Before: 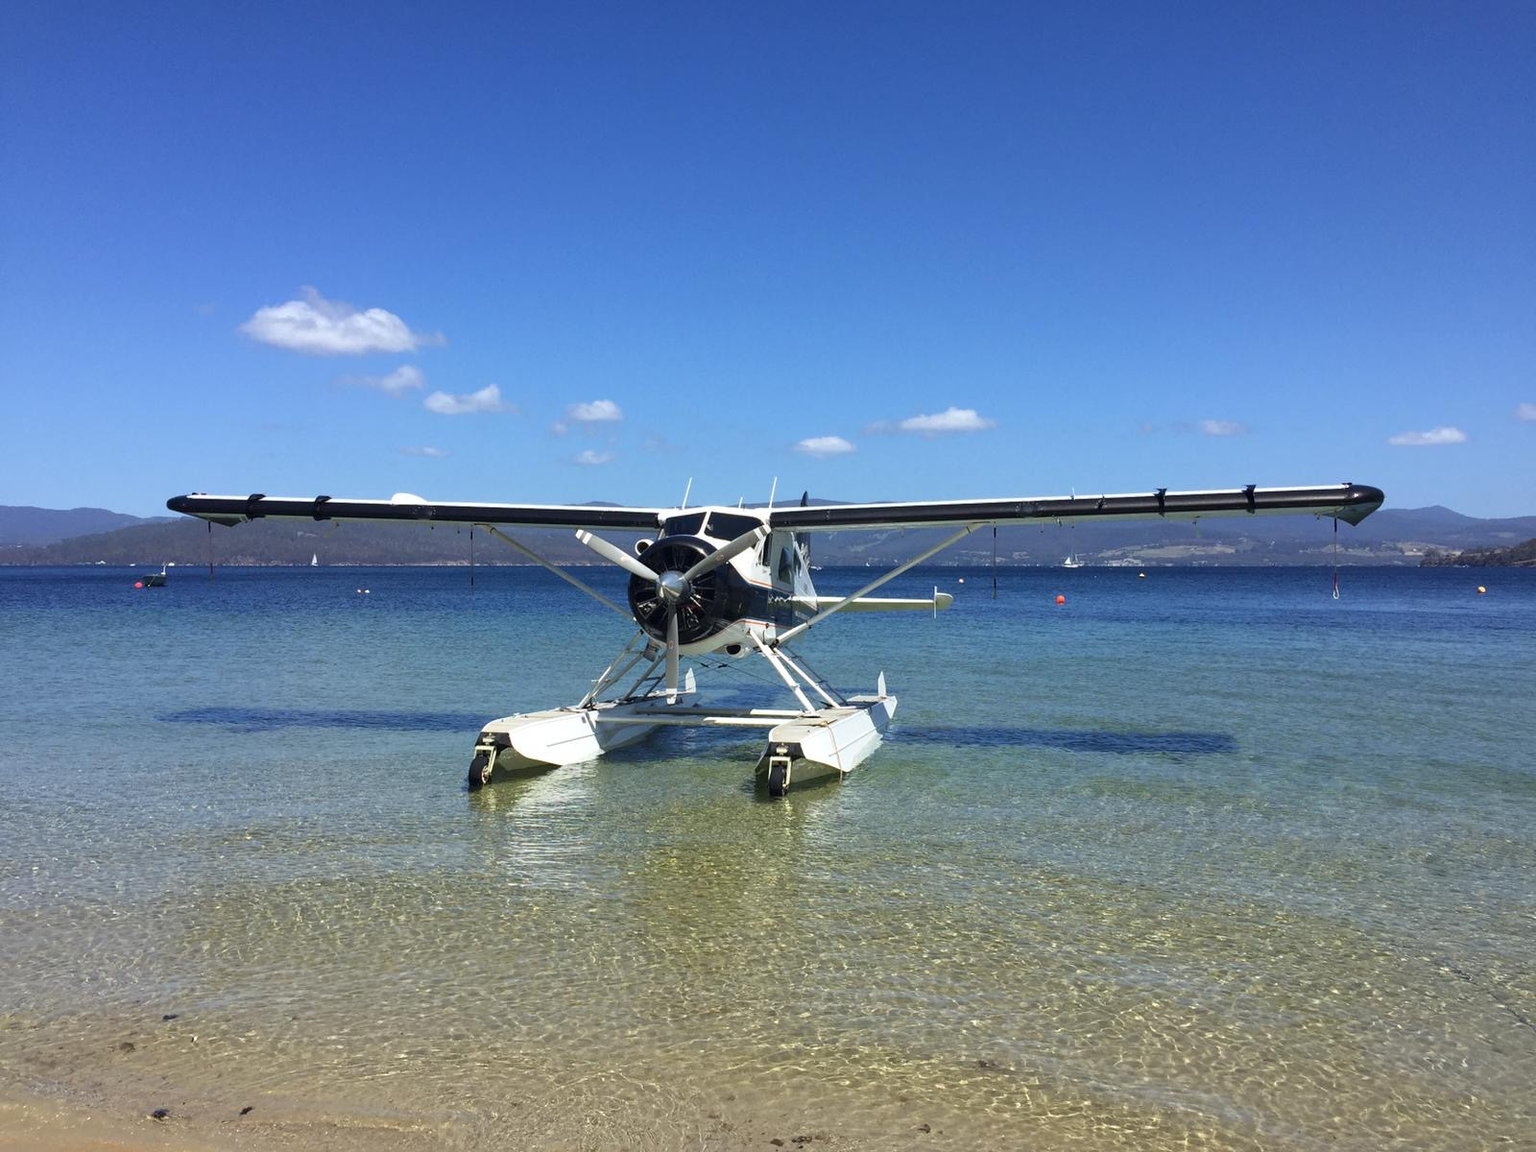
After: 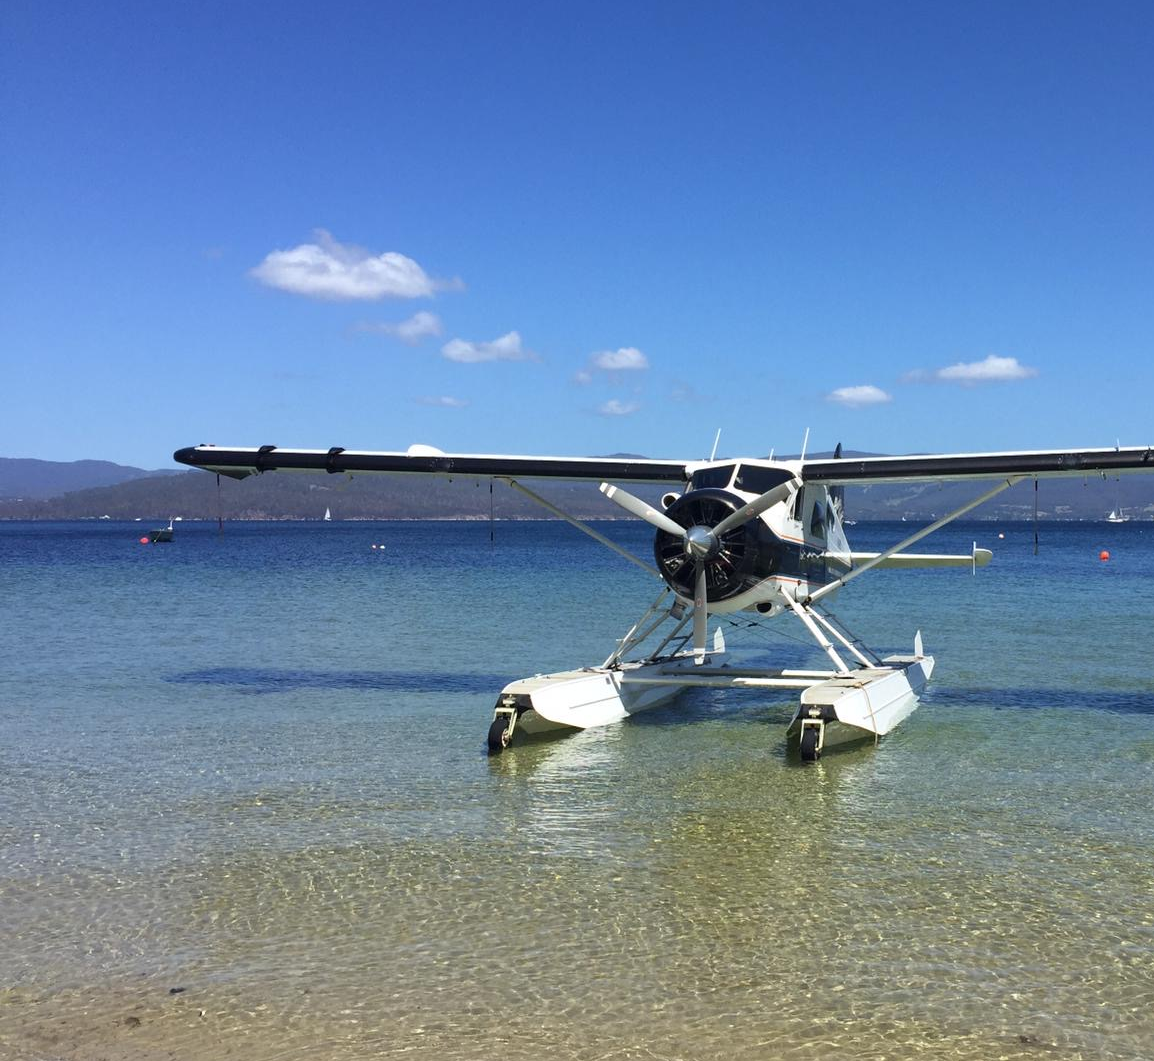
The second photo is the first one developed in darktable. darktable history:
crop: top 5.783%, right 27.87%, bottom 5.772%
